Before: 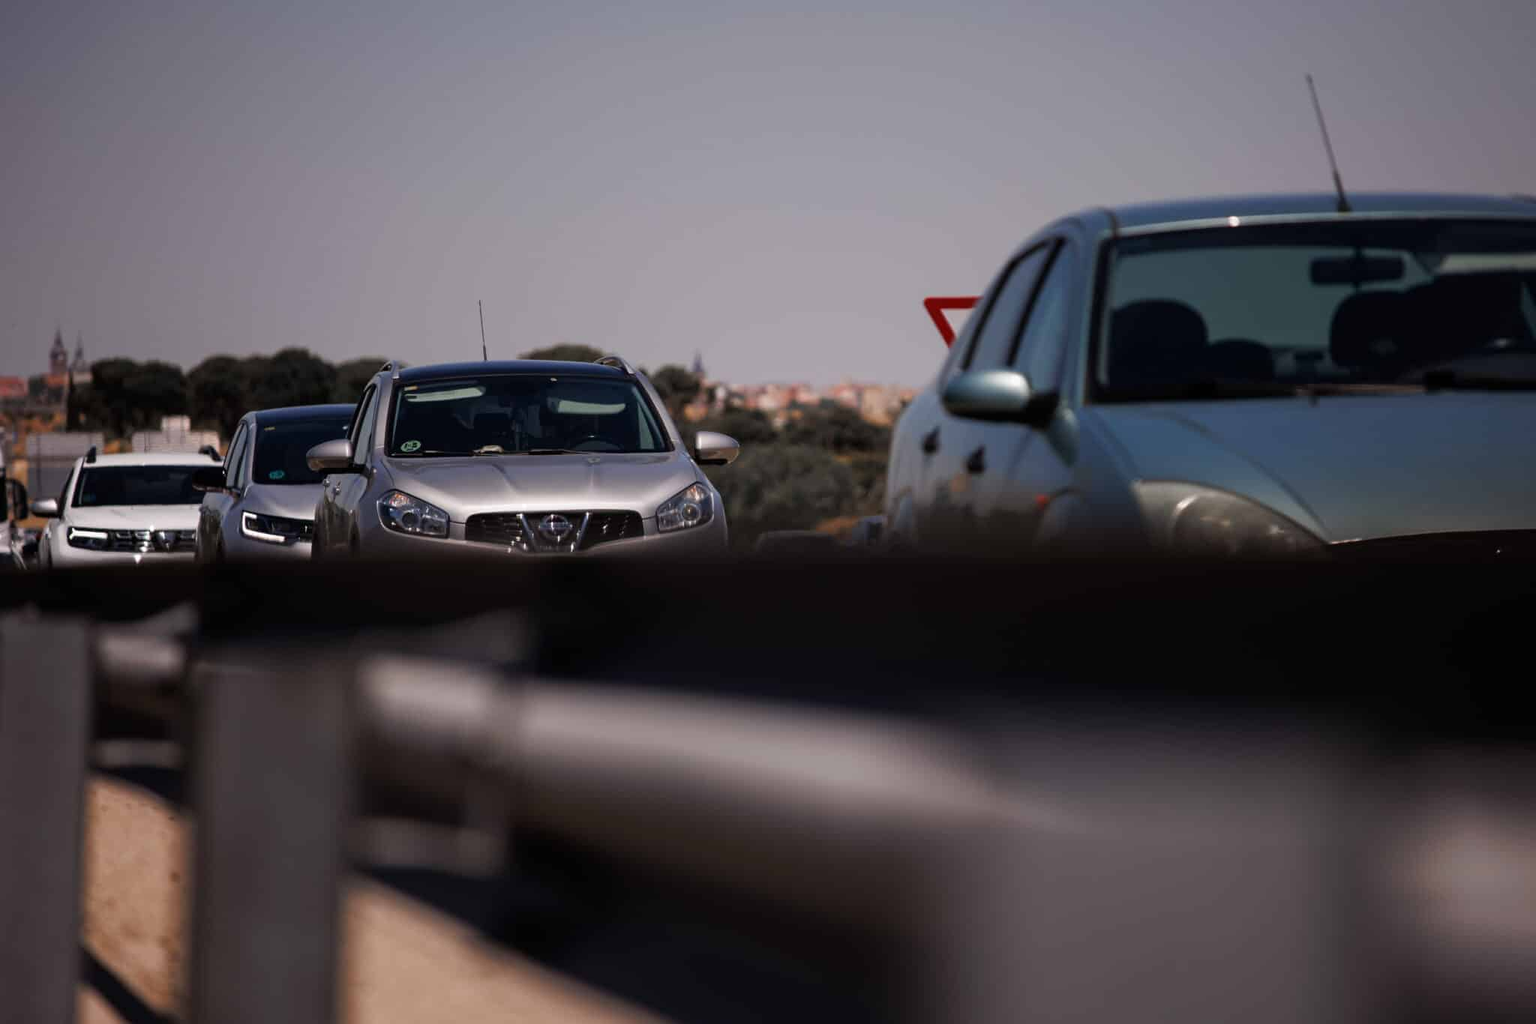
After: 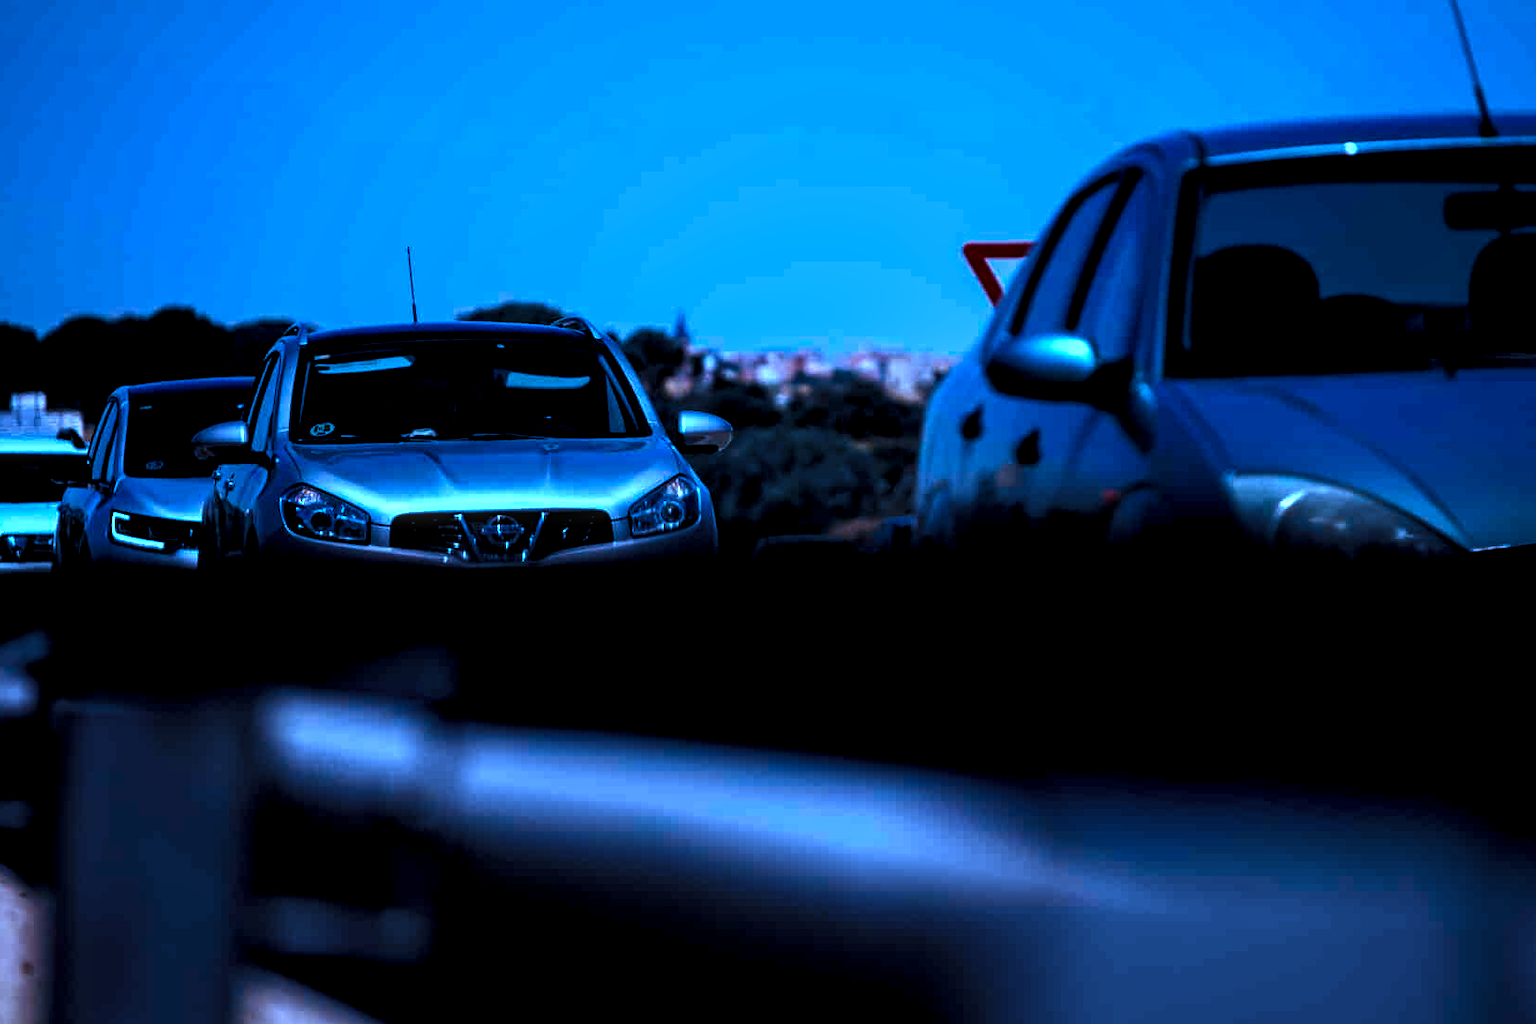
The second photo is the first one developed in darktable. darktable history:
crop and rotate: left 9.972%, top 10.046%, right 9.985%, bottom 9.881%
exposure: exposure 0.446 EV, compensate exposure bias true, compensate highlight preservation false
contrast brightness saturation: brightness -0.247, saturation 0.199
local contrast: highlights 58%, detail 145%
levels: levels [0.052, 0.496, 0.908]
color zones: curves: ch0 [(0.25, 0.5) (0.463, 0.627) (0.484, 0.637) (0.75, 0.5)]
color calibration: illuminant as shot in camera, x 0.463, y 0.418, temperature 2689.78 K
